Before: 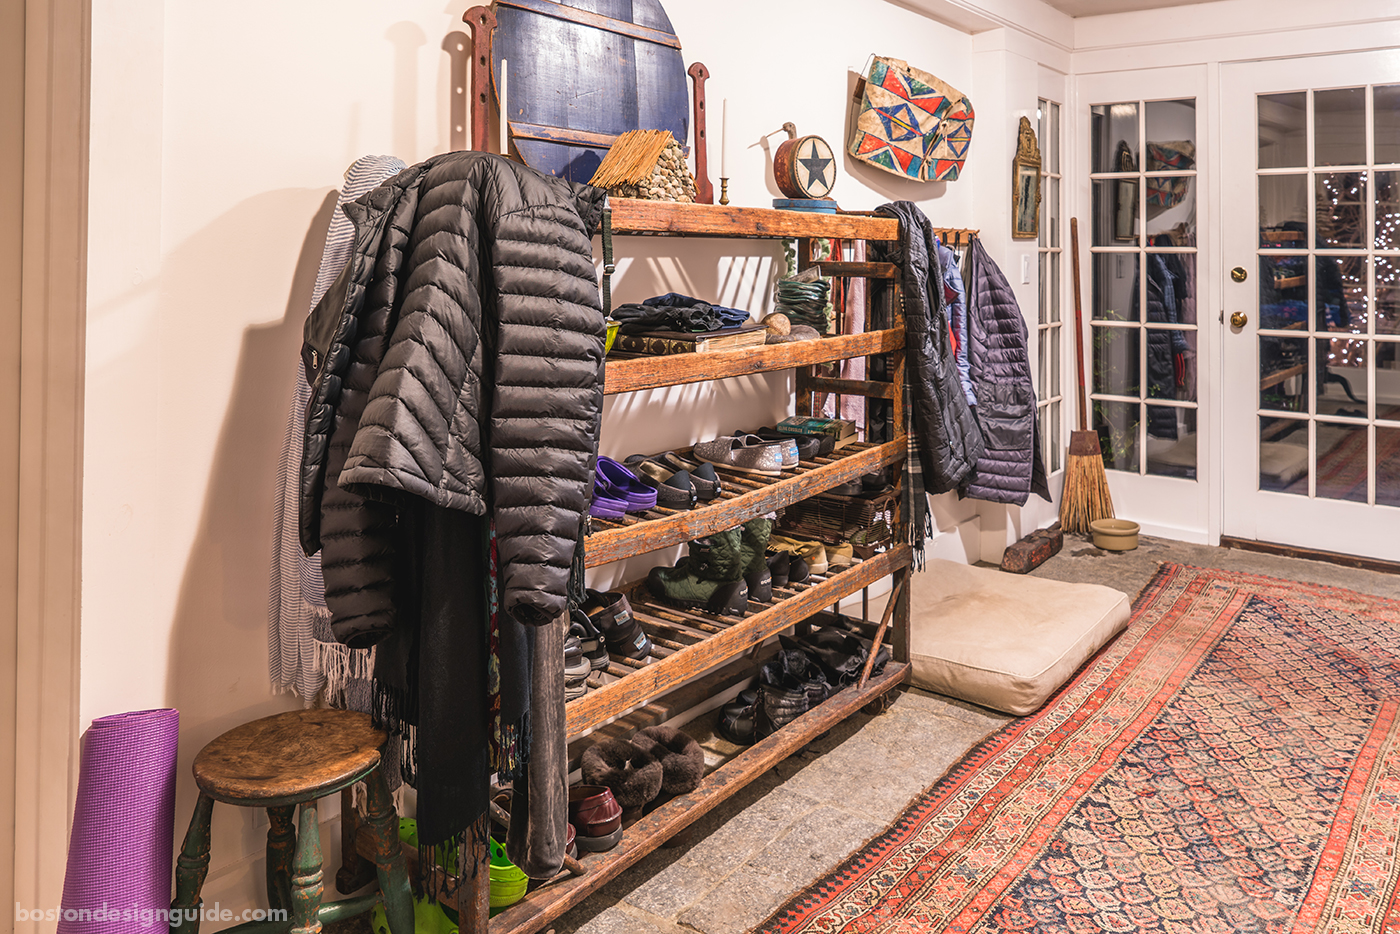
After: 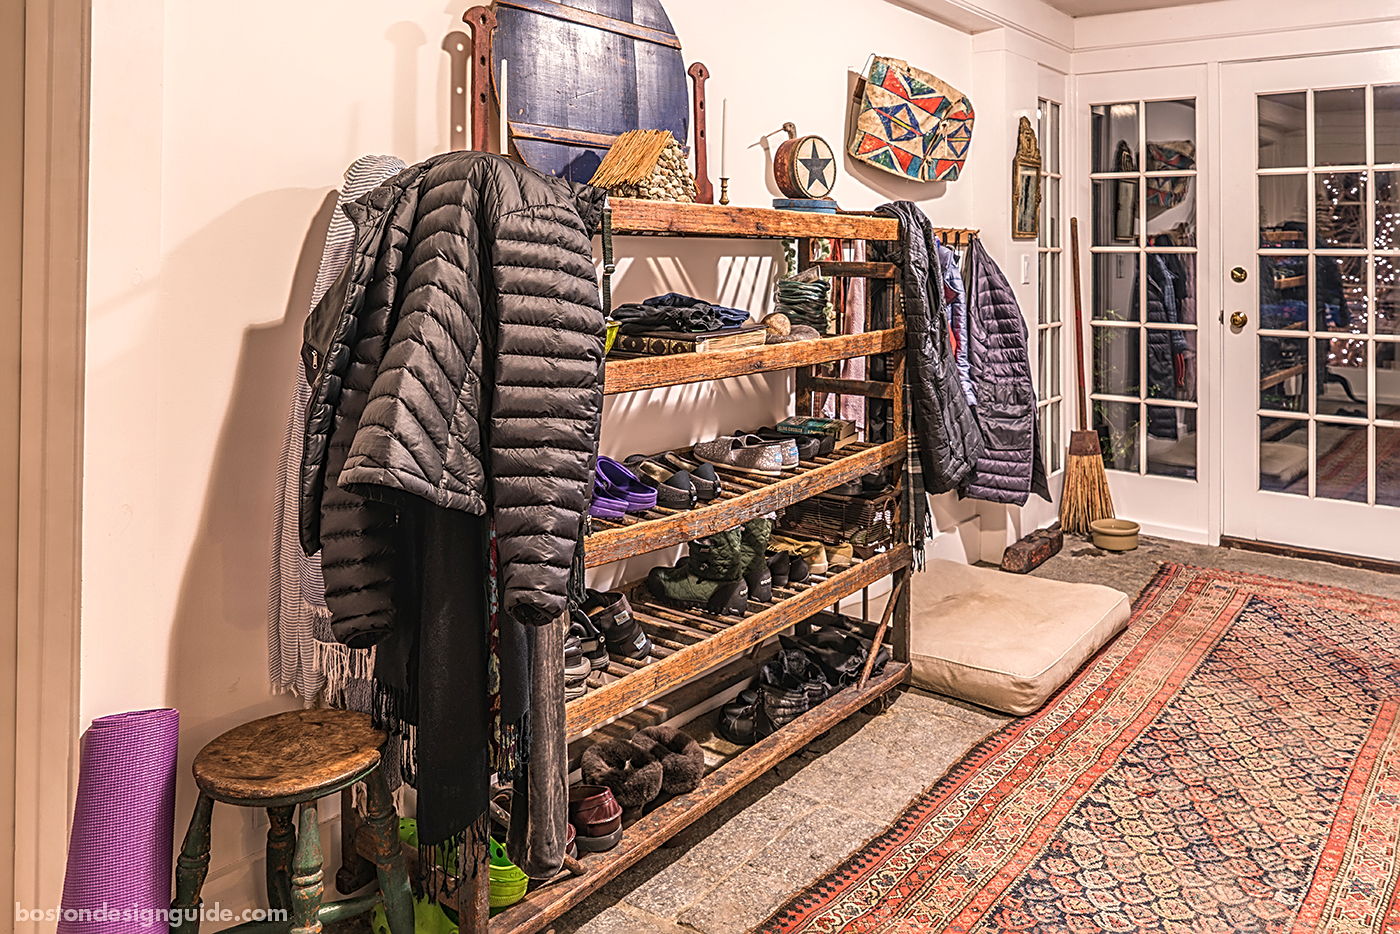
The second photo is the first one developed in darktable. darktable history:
contrast brightness saturation: saturation -0.05
local contrast: on, module defaults
color correction: highlights a* 3.84, highlights b* 5.07
white balance: emerald 1
sharpen: radius 2.531, amount 0.628
